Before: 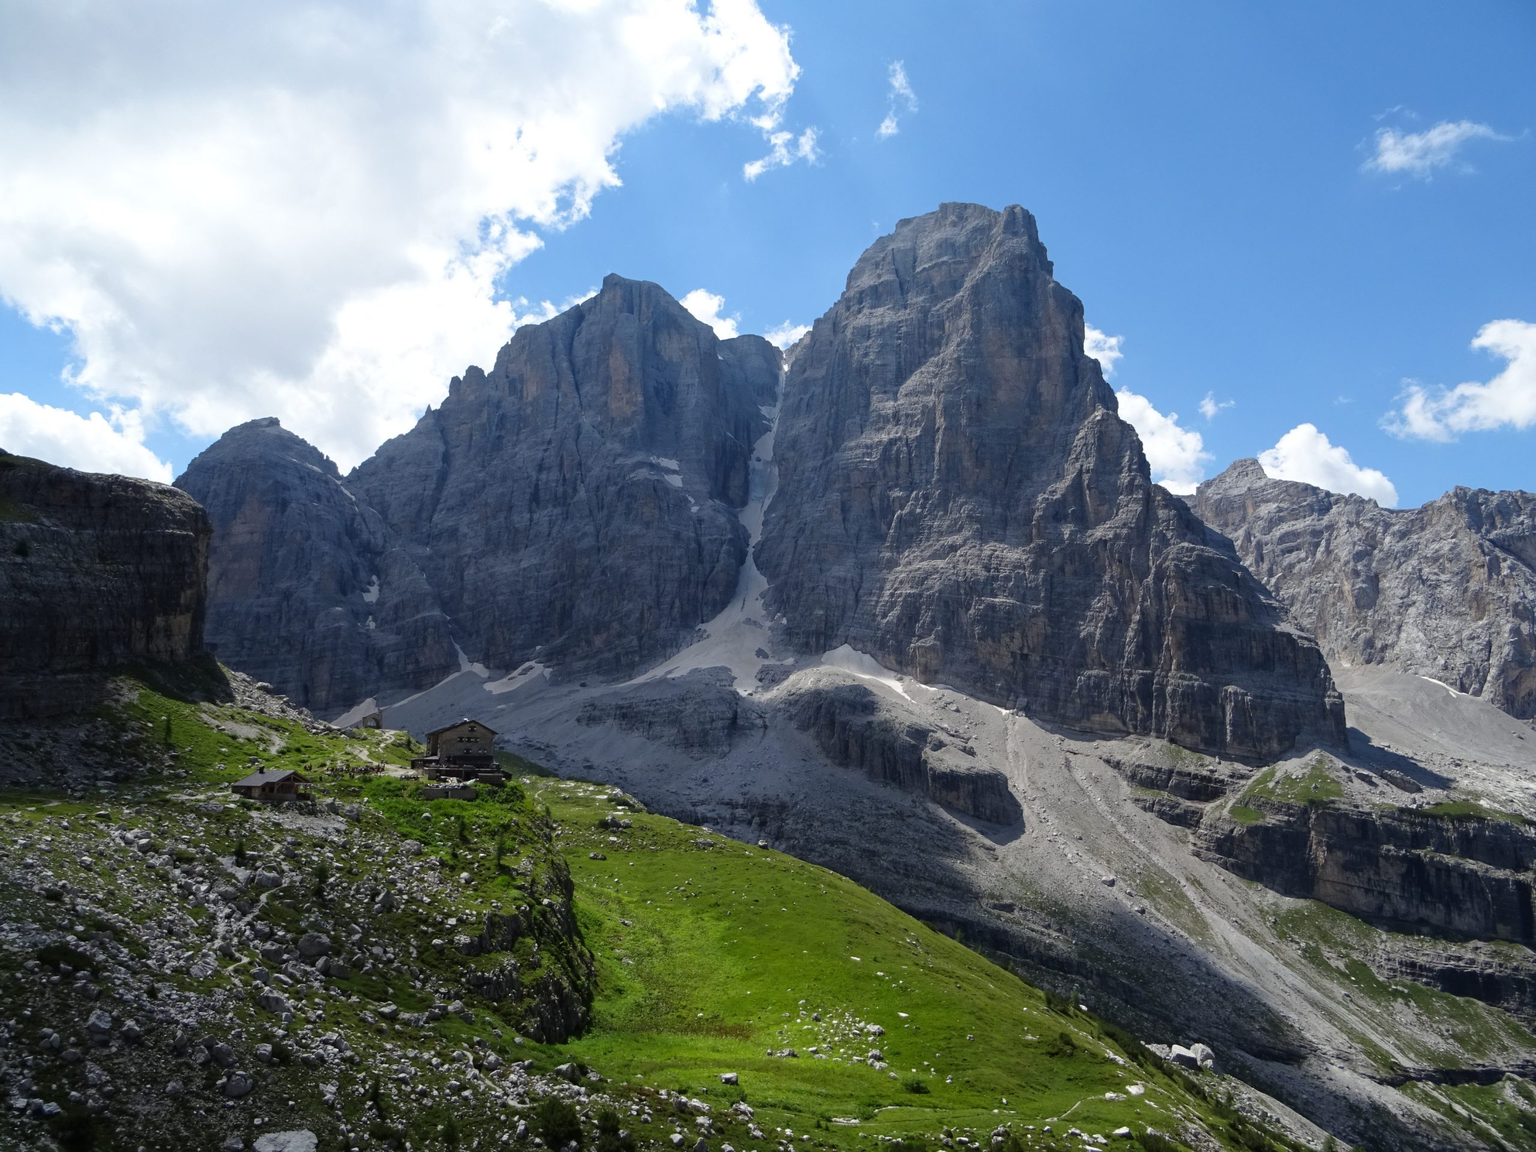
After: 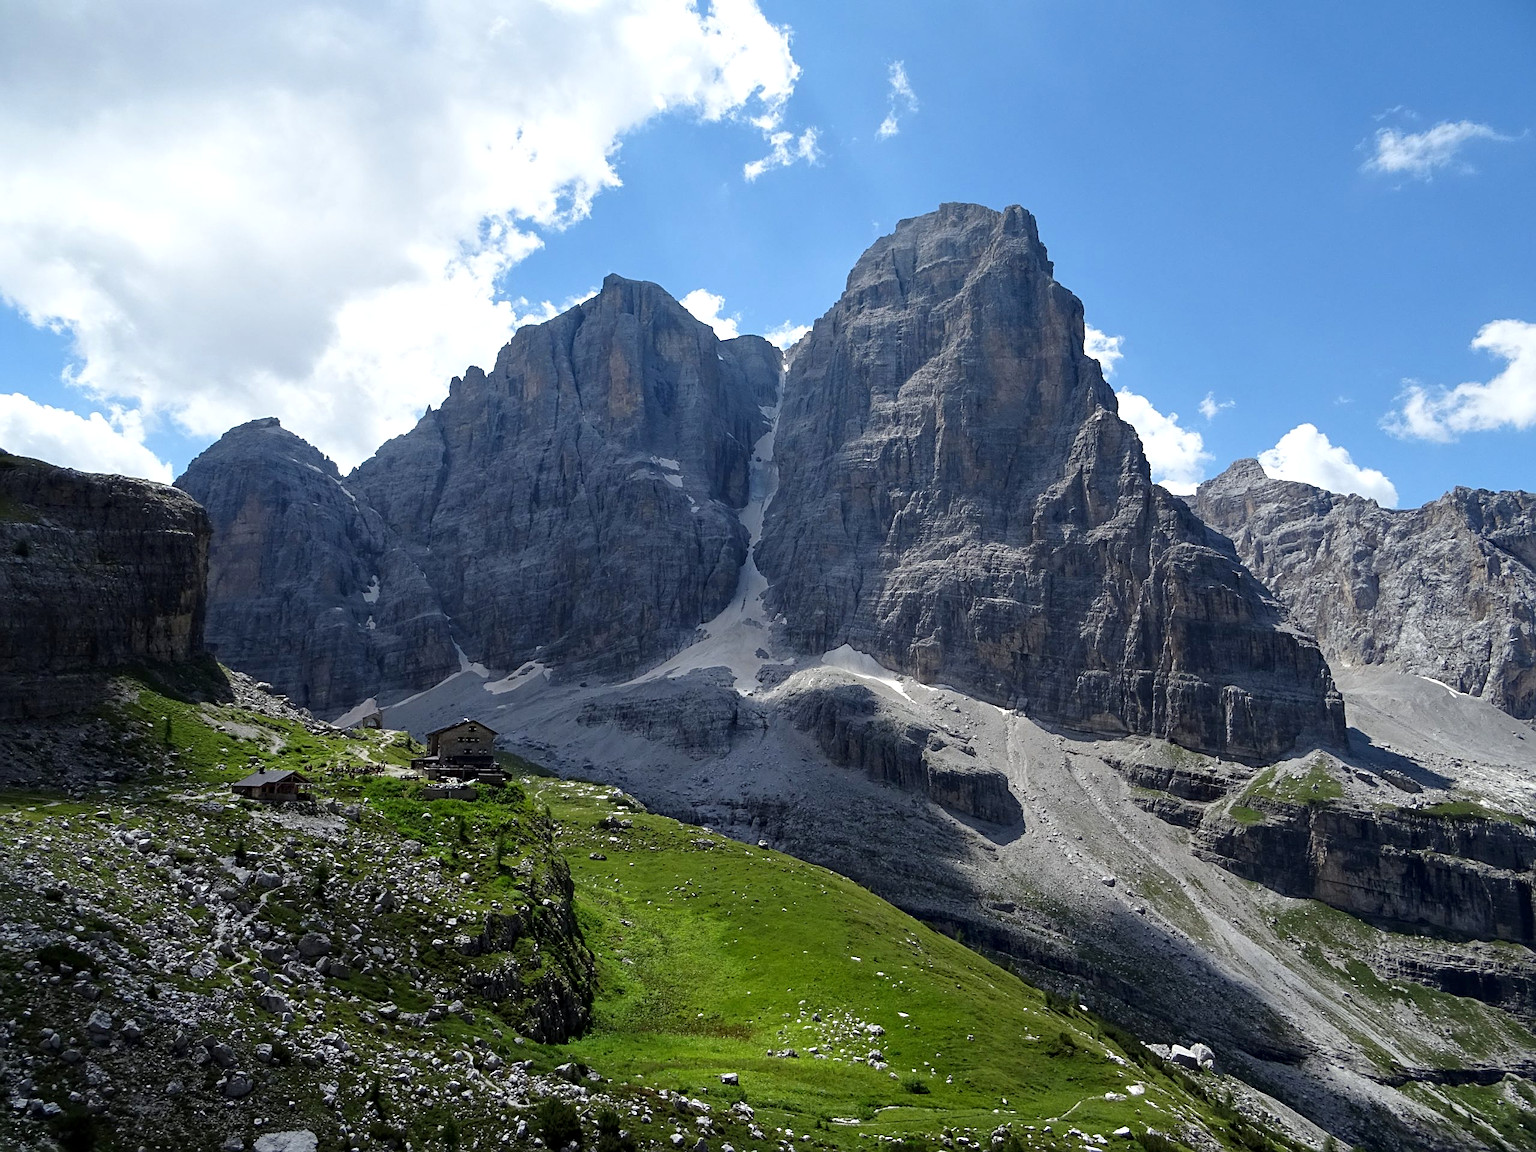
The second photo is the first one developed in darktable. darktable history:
white balance: red 0.986, blue 1.01
contrast equalizer: octaves 7, y [[0.6 ×6], [0.55 ×6], [0 ×6], [0 ×6], [0 ×6]], mix 0.35
sharpen: on, module defaults
